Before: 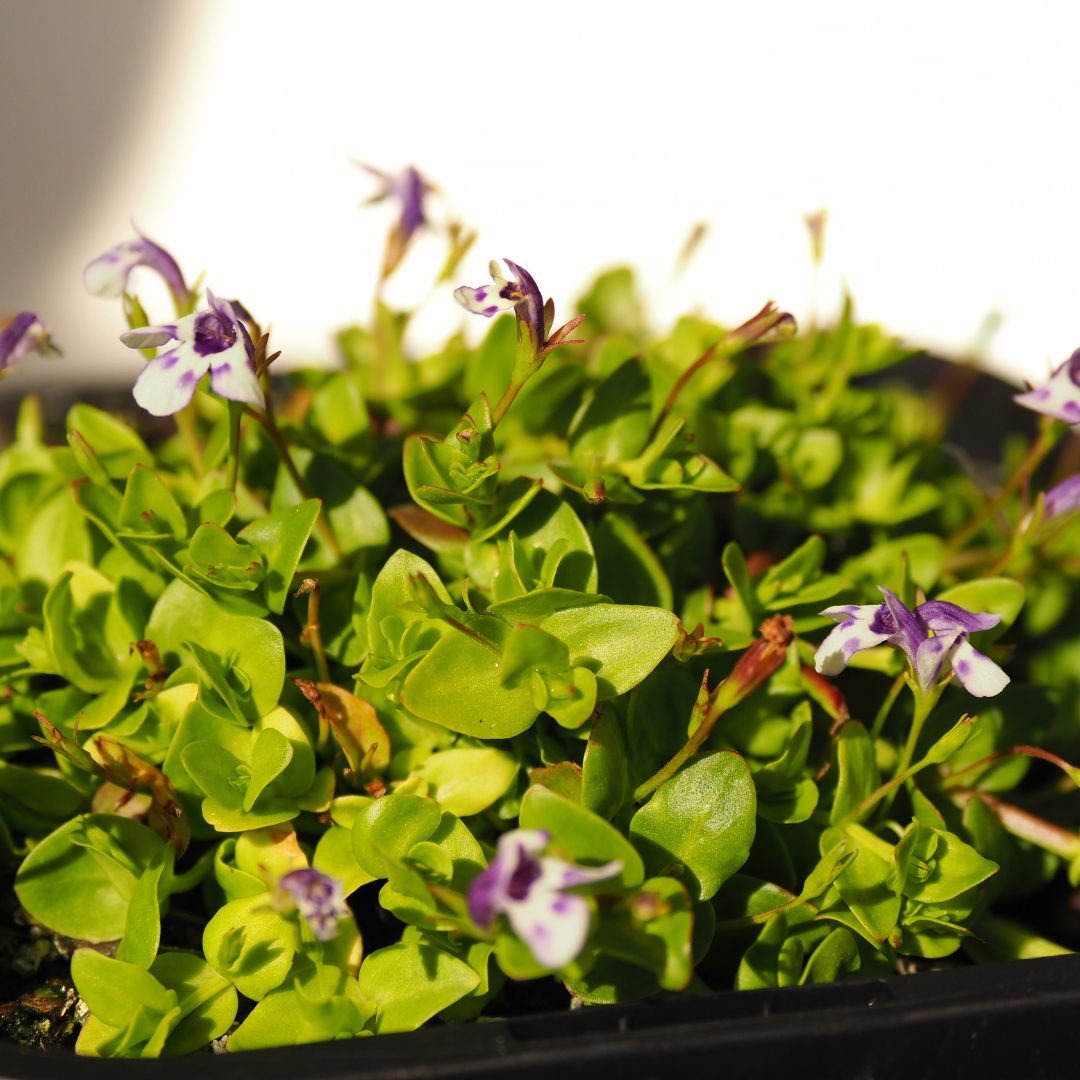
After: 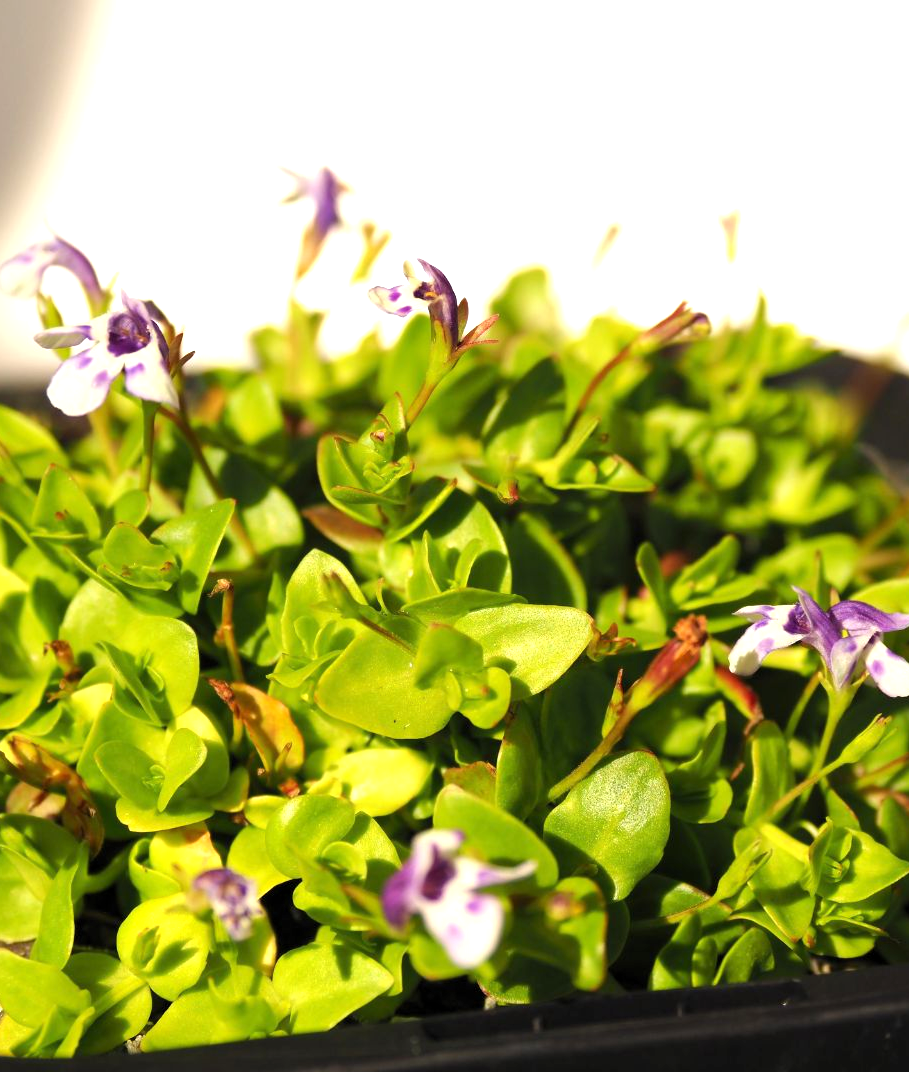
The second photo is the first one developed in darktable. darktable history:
levels: levels [0.016, 0.5, 0.996]
crop: left 8.026%, right 7.374%
exposure: exposure 0.669 EV, compensate highlight preservation false
contrast equalizer: y [[0.5 ×4, 0.483, 0.43], [0.5 ×6], [0.5 ×6], [0 ×6], [0 ×6]]
